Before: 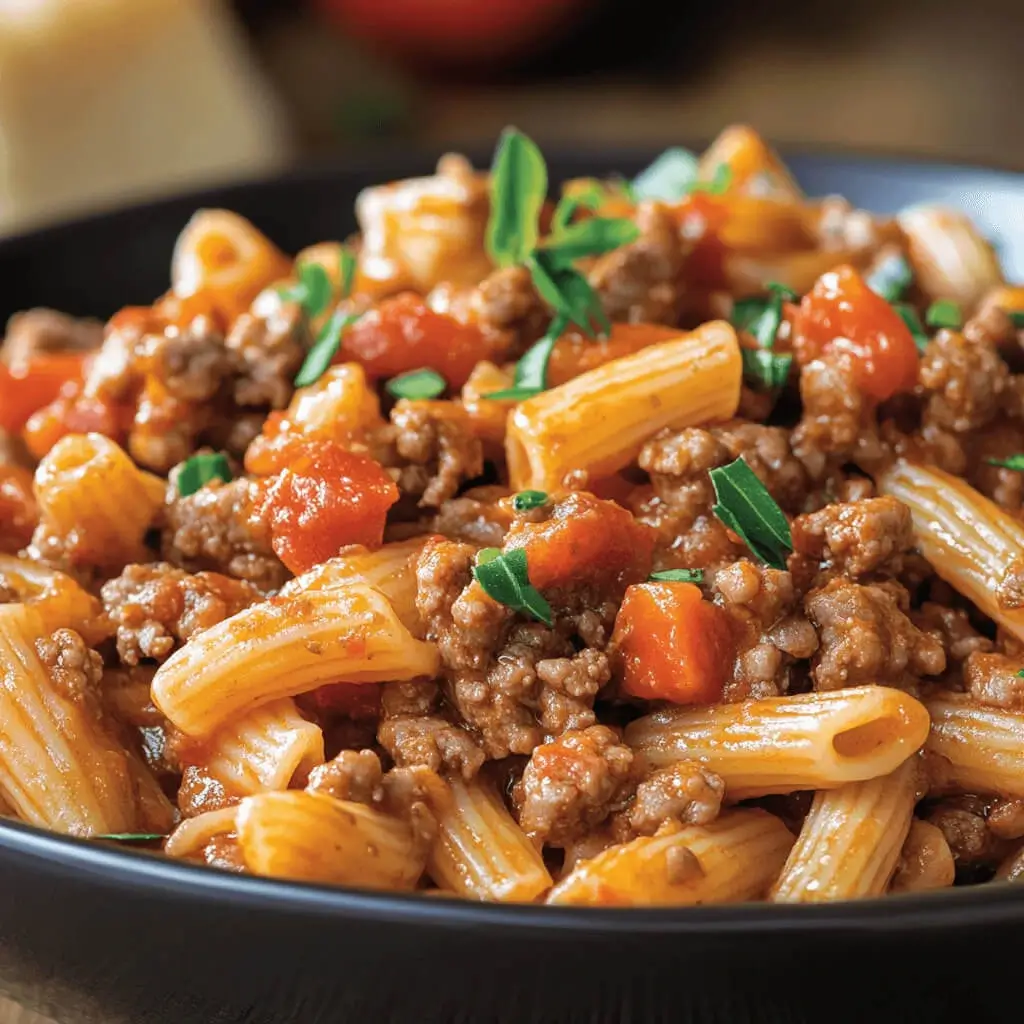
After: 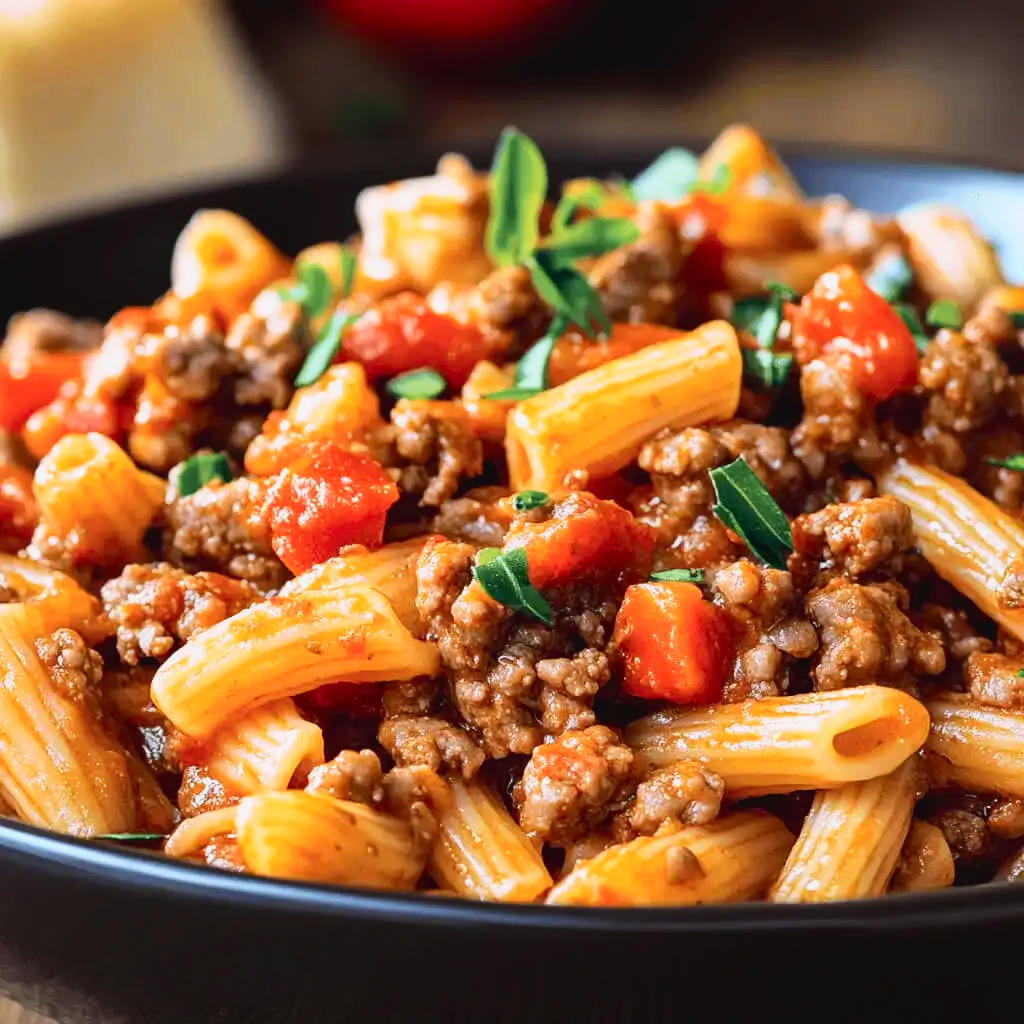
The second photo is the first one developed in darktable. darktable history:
tone curve: curves: ch0 [(0, 0.031) (0.139, 0.084) (0.311, 0.278) (0.495, 0.544) (0.718, 0.816) (0.841, 0.909) (1, 0.967)]; ch1 [(0, 0) (0.272, 0.249) (0.388, 0.385) (0.469, 0.456) (0.495, 0.497) (0.538, 0.545) (0.578, 0.595) (0.707, 0.778) (1, 1)]; ch2 [(0, 0) (0.125, 0.089) (0.353, 0.329) (0.443, 0.408) (0.502, 0.499) (0.557, 0.531) (0.608, 0.631) (1, 1)], color space Lab, independent channels, preserve colors none
